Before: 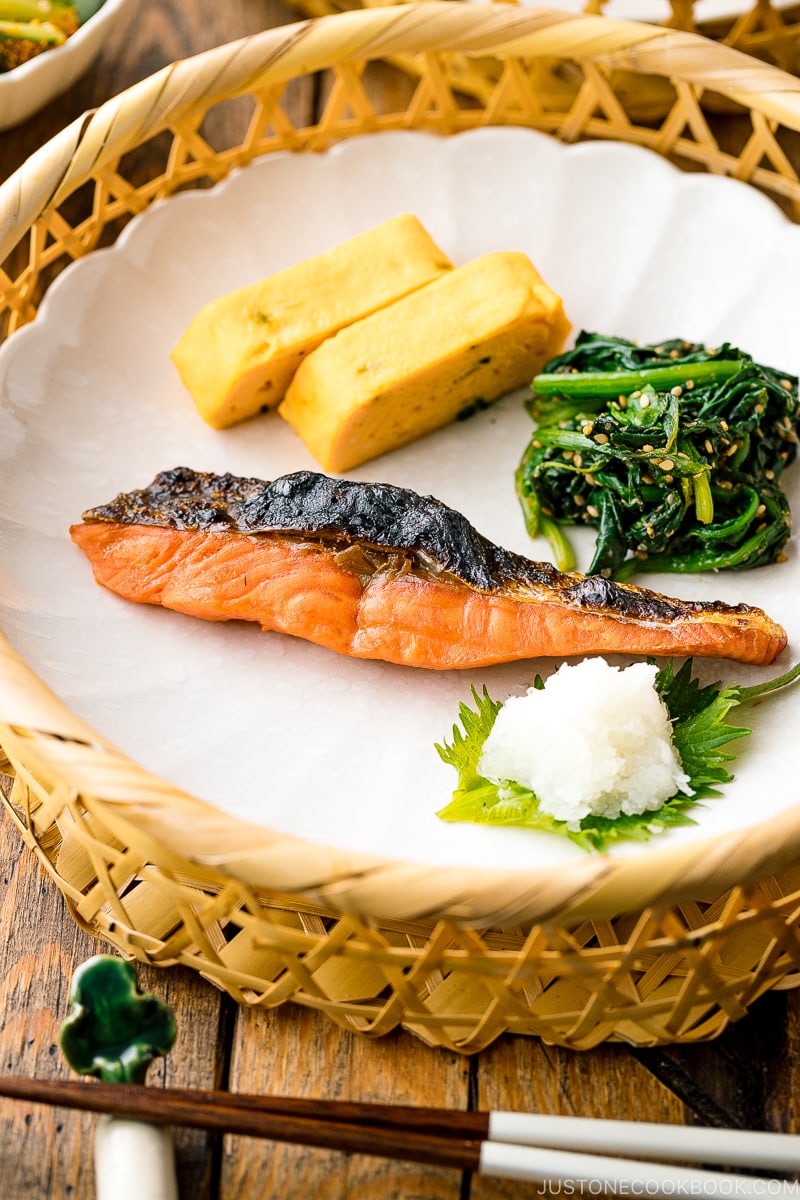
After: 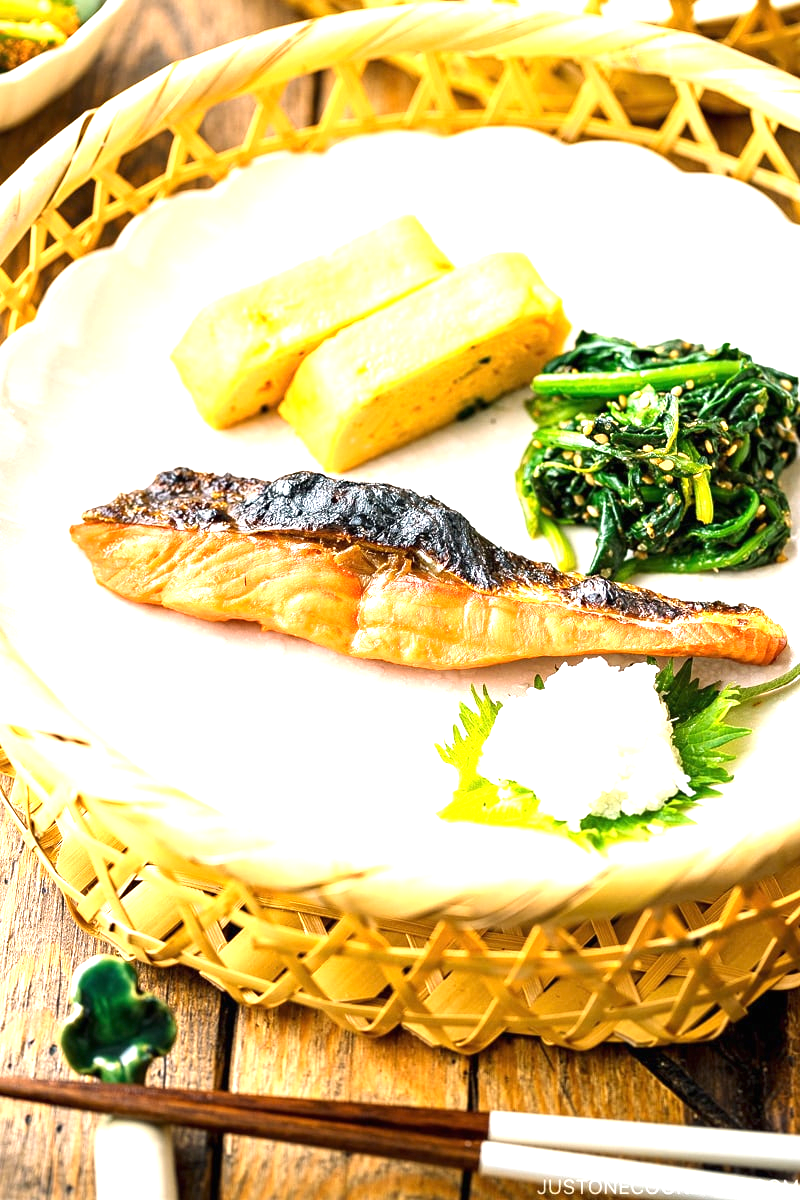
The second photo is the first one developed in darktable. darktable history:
exposure: black level correction 0, exposure 1.299 EV, compensate highlight preservation false
